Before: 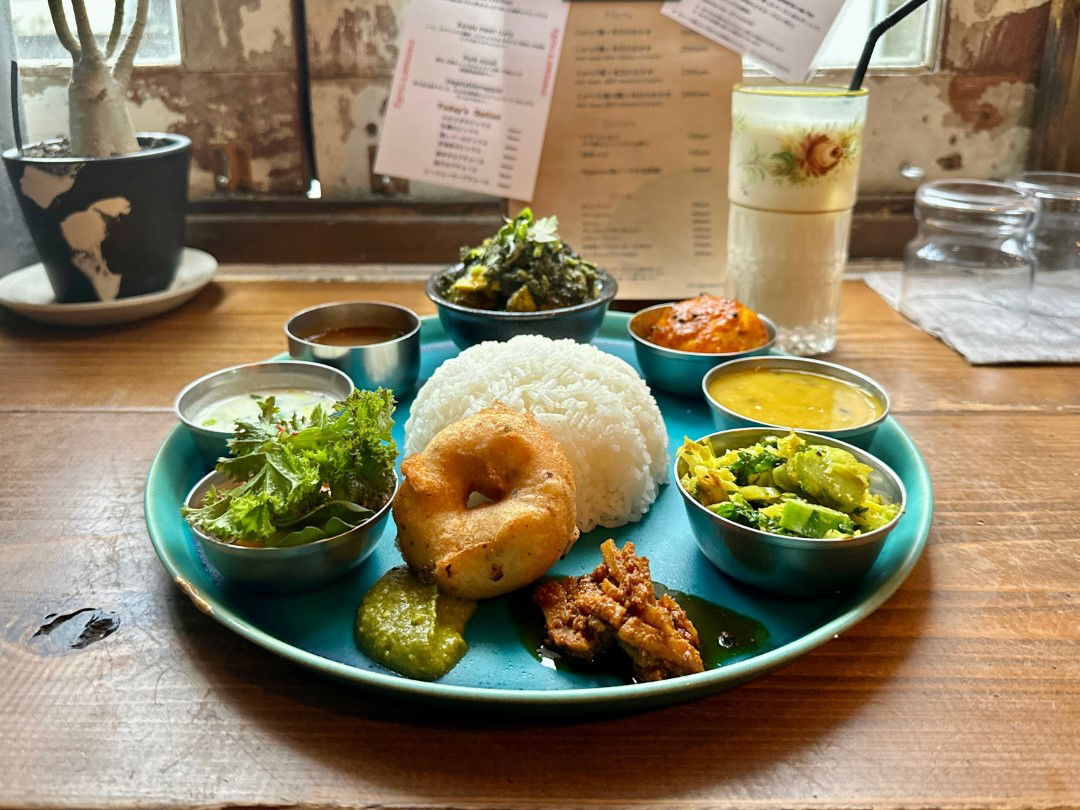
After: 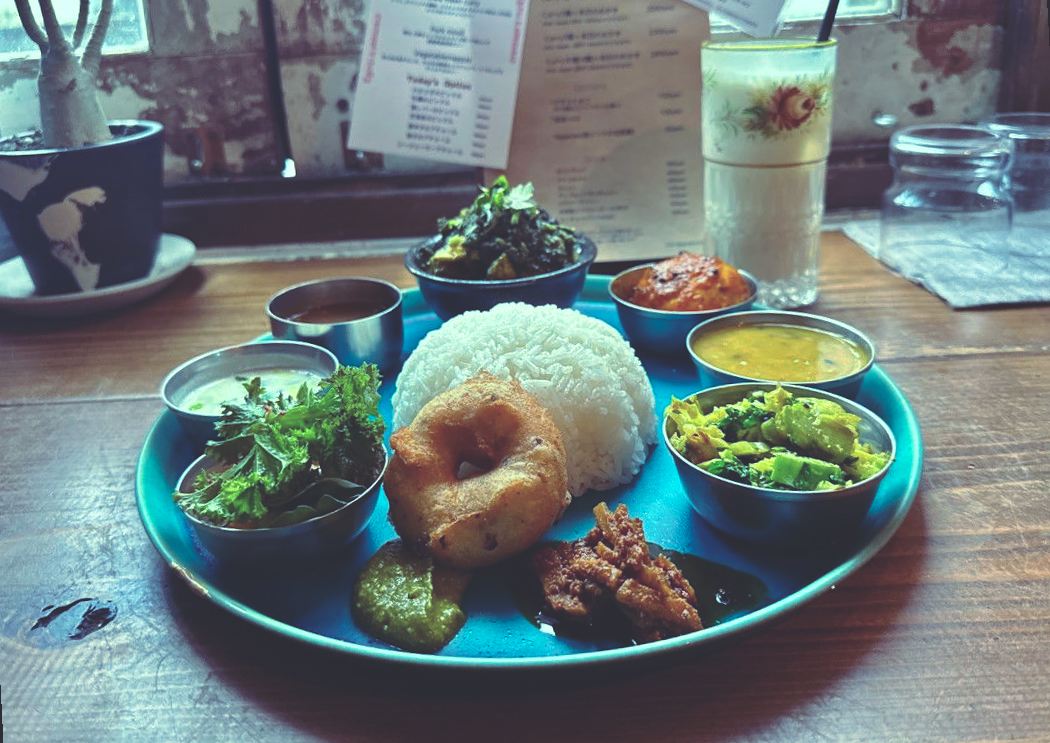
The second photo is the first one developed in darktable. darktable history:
rotate and perspective: rotation -3°, crop left 0.031, crop right 0.968, crop top 0.07, crop bottom 0.93
rgb curve: curves: ch0 [(0, 0.186) (0.314, 0.284) (0.576, 0.466) (0.805, 0.691) (0.936, 0.886)]; ch1 [(0, 0.186) (0.314, 0.284) (0.581, 0.534) (0.771, 0.746) (0.936, 0.958)]; ch2 [(0, 0.216) (0.275, 0.39) (1, 1)], mode RGB, independent channels, compensate middle gray true, preserve colors none
